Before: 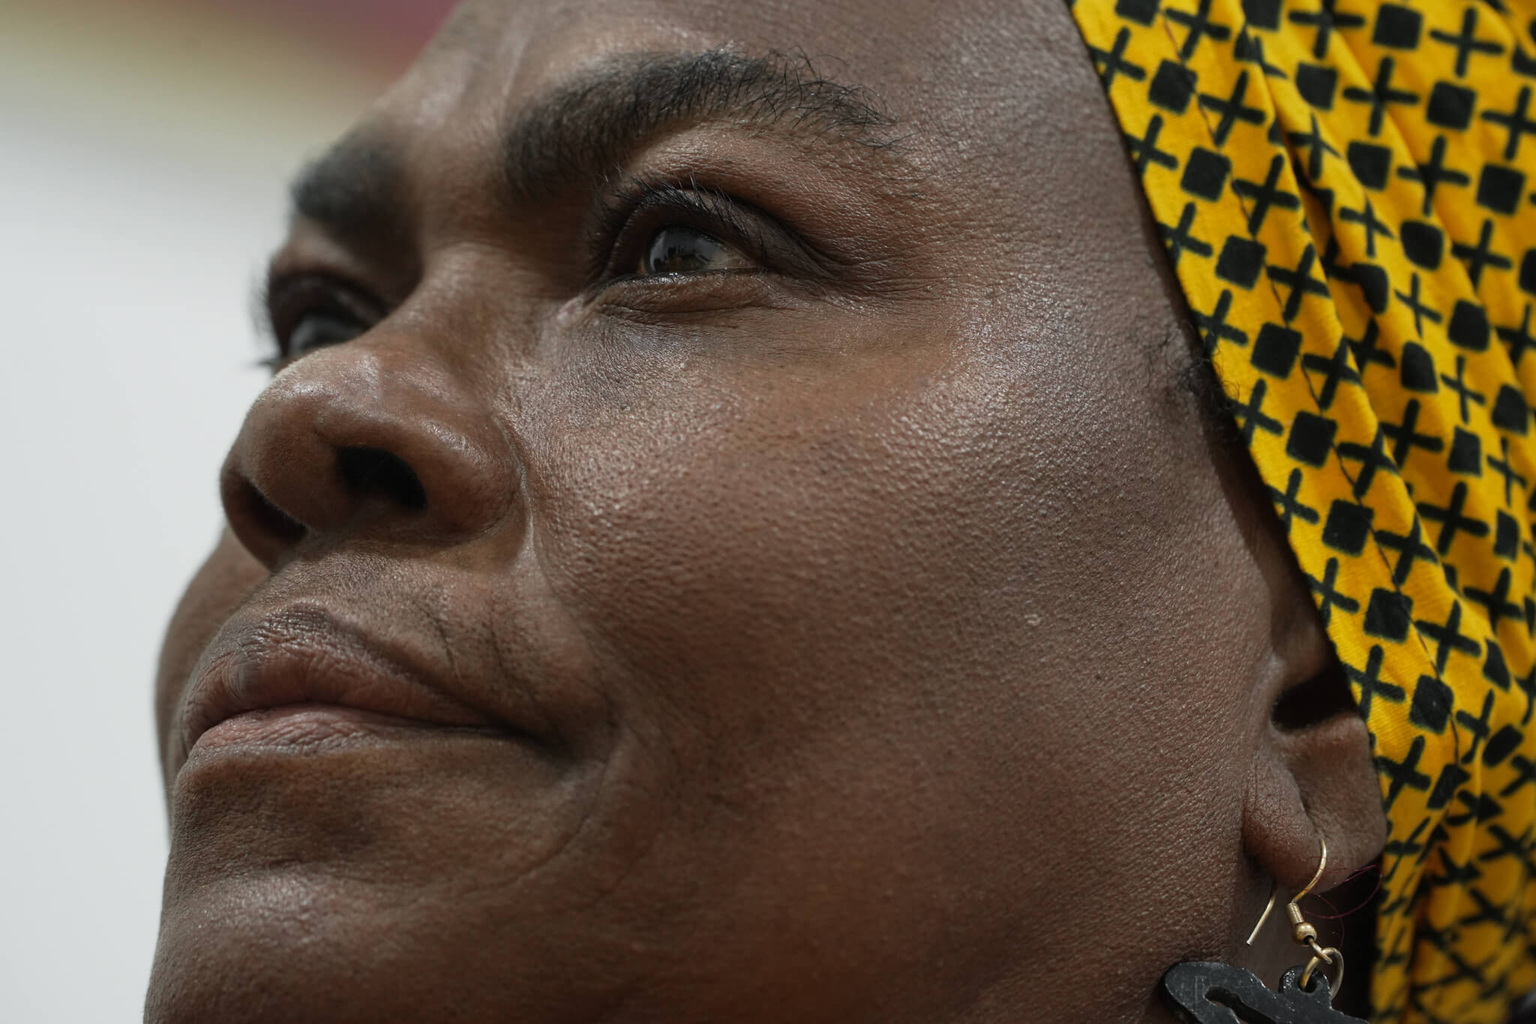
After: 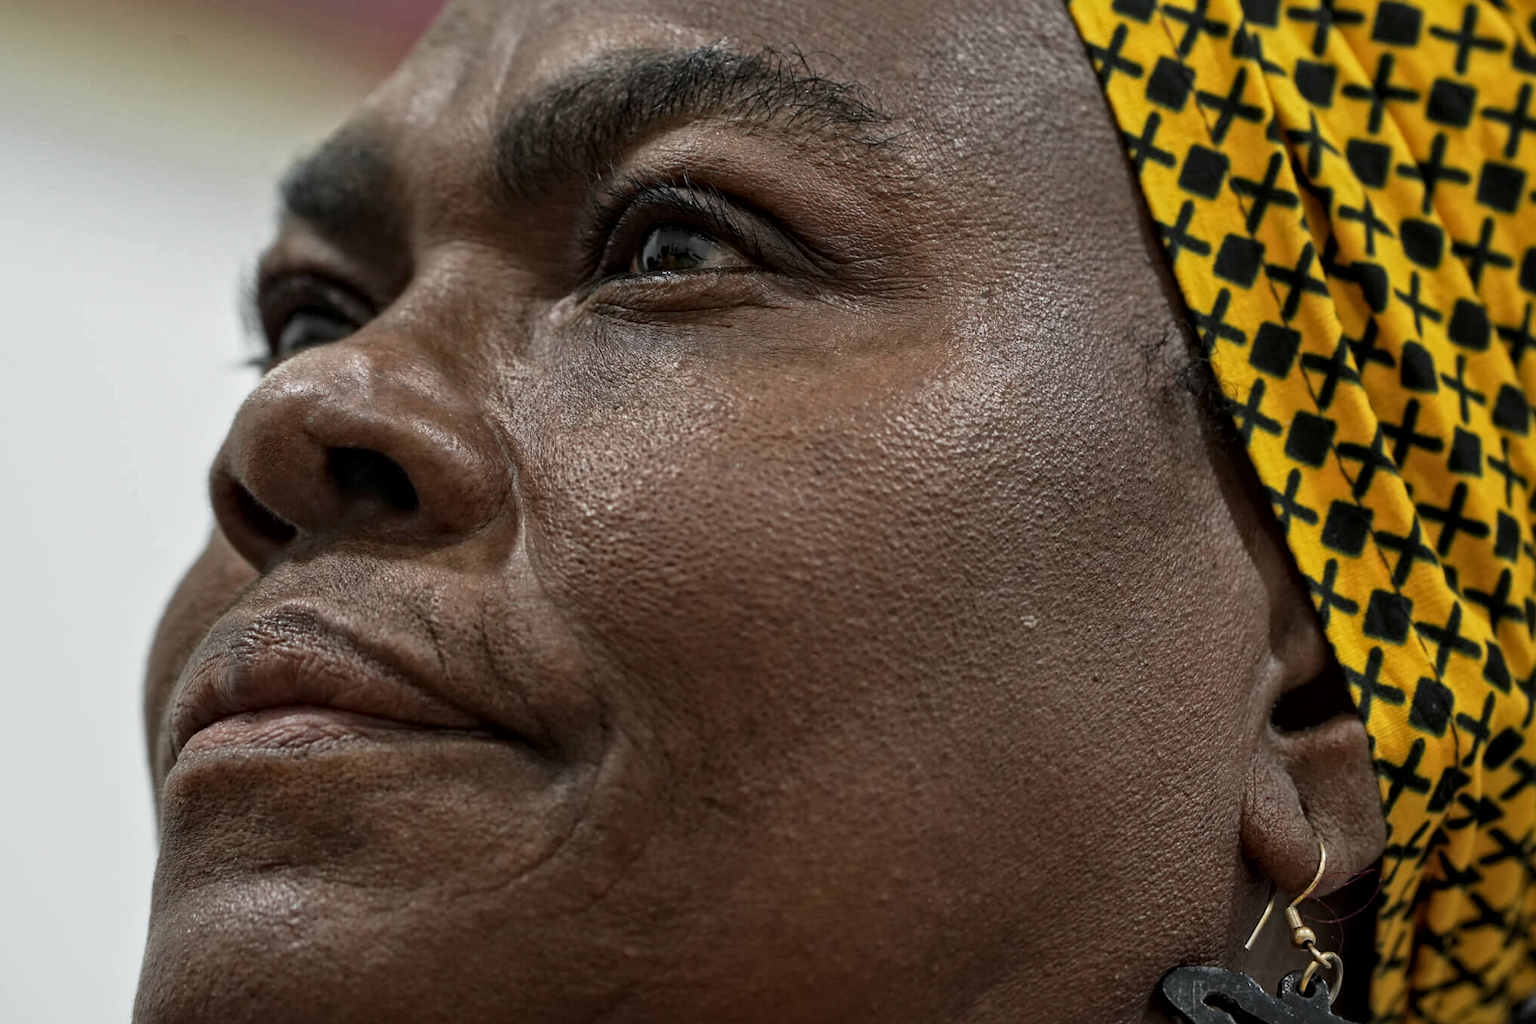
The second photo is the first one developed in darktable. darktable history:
local contrast: mode bilateral grid, contrast 19, coarseness 19, detail 164%, midtone range 0.2
crop and rotate: left 0.851%, top 0.4%, bottom 0.372%
